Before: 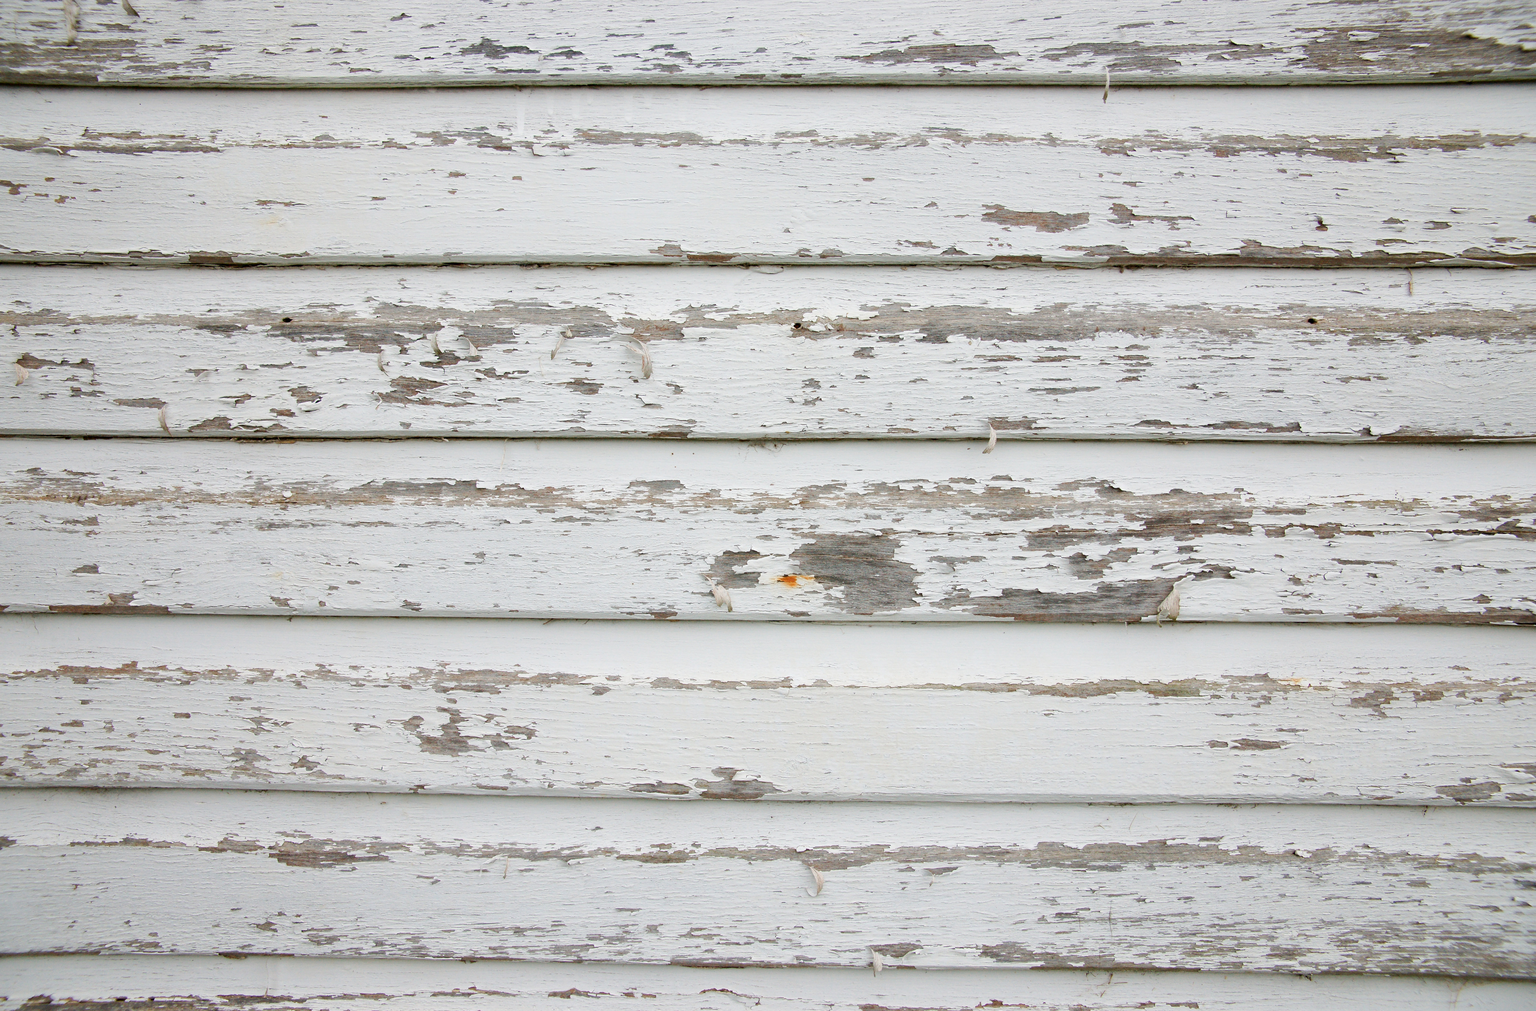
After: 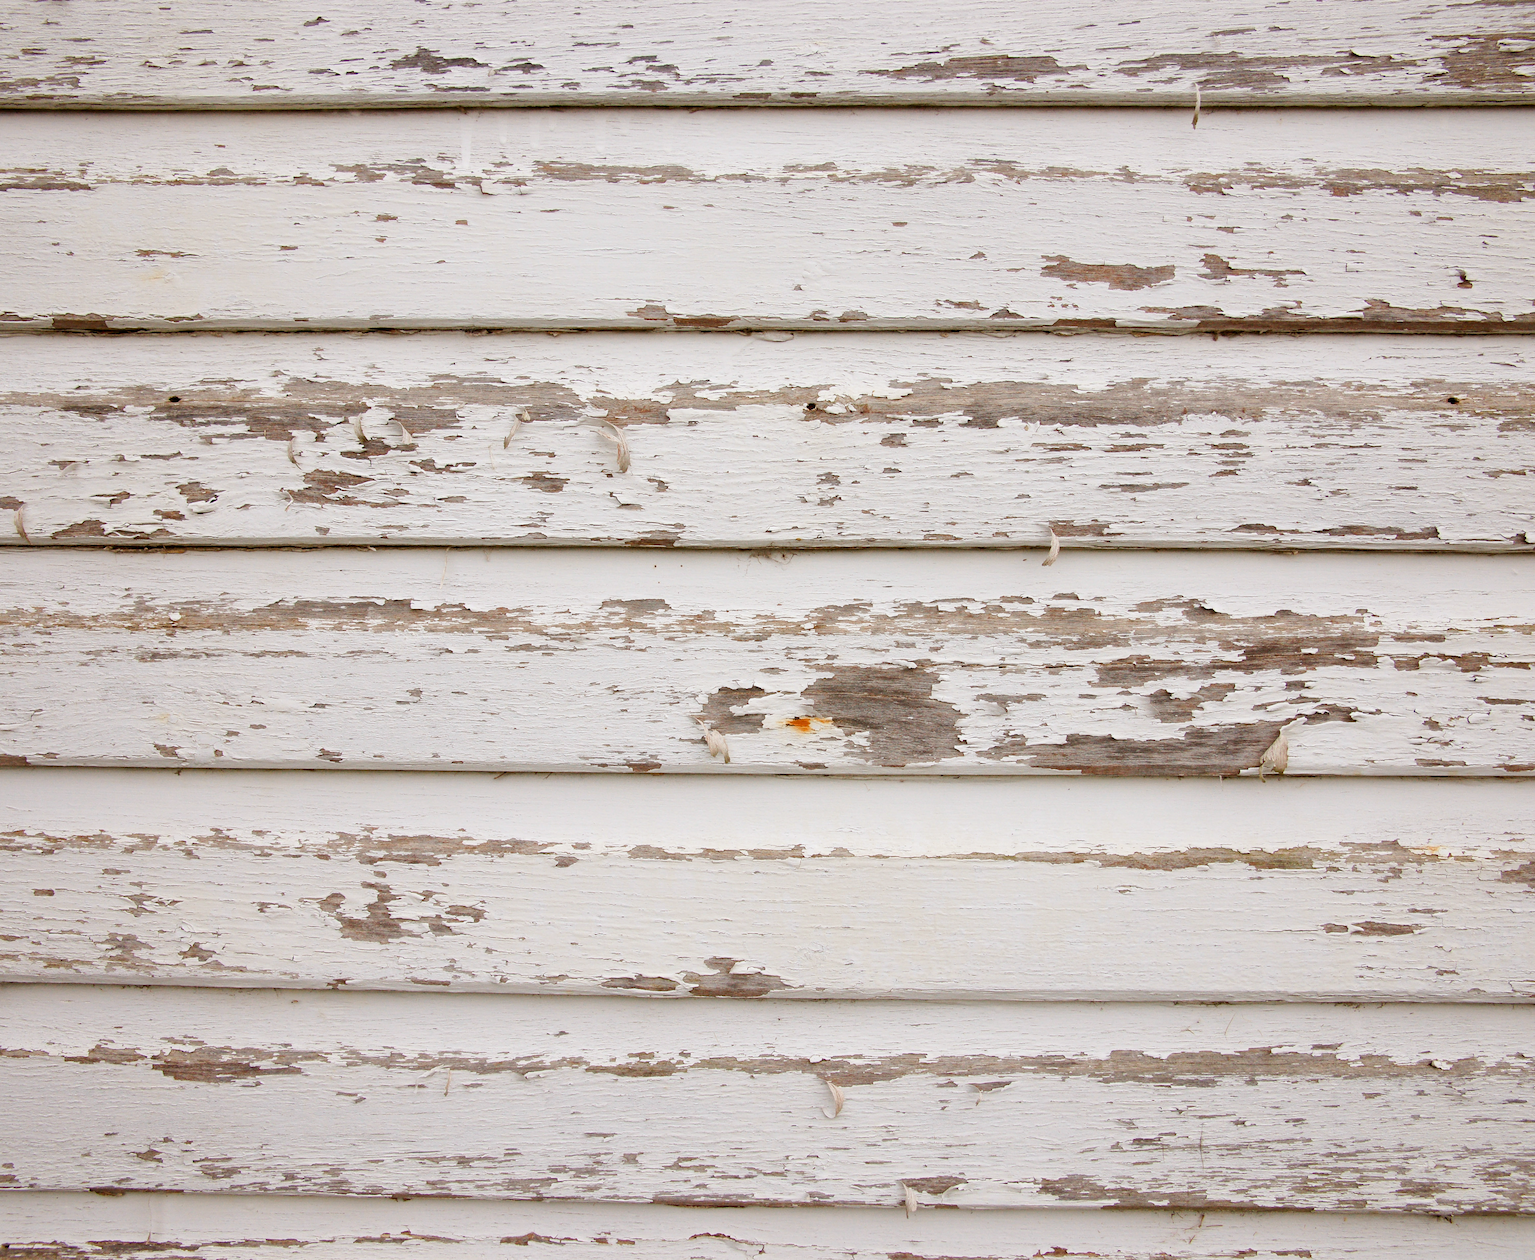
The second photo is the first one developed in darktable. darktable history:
crop and rotate: left 9.597%, right 10.195%
rgb levels: mode RGB, independent channels, levels [[0, 0.5, 1], [0, 0.521, 1], [0, 0.536, 1]]
